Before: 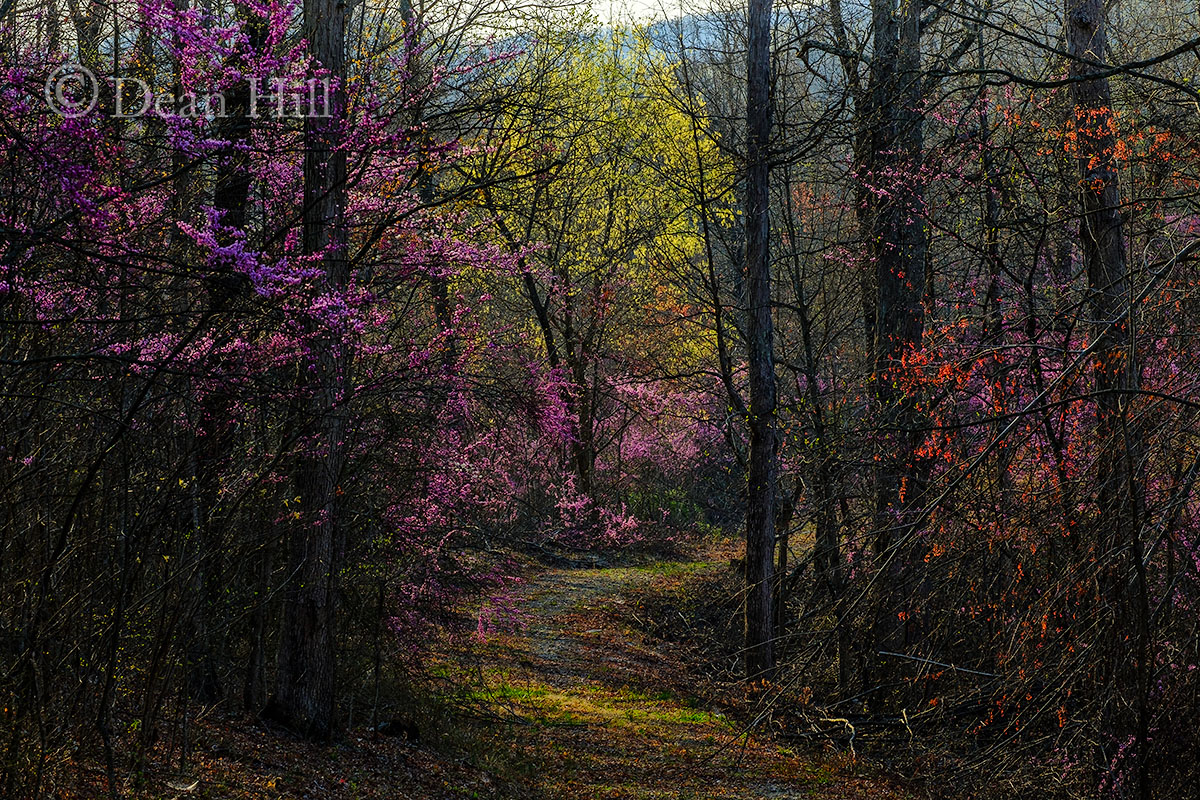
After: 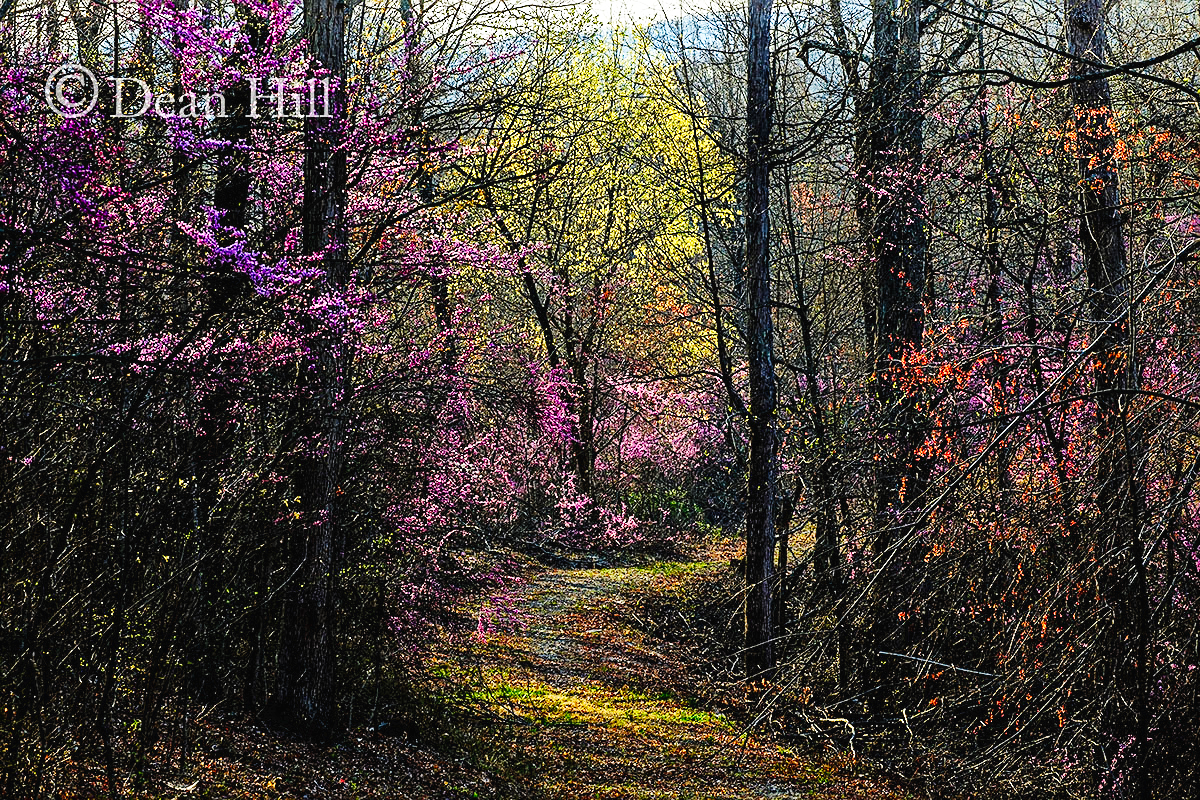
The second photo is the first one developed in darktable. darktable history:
base curve: curves: ch0 [(0, 0.003) (0.001, 0.002) (0.006, 0.004) (0.02, 0.022) (0.048, 0.086) (0.094, 0.234) (0.162, 0.431) (0.258, 0.629) (0.385, 0.8) (0.548, 0.918) (0.751, 0.988) (1, 1)], preserve colors none
sharpen: on, module defaults
tone equalizer: -8 EV -0.002 EV, -7 EV 0.005 EV, -6 EV -0.009 EV, -5 EV 0.011 EV, -4 EV -0.012 EV, -3 EV 0.007 EV, -2 EV -0.062 EV, -1 EV -0.293 EV, +0 EV -0.582 EV, smoothing diameter 2%, edges refinement/feathering 20, mask exposure compensation -1.57 EV, filter diffusion 5
